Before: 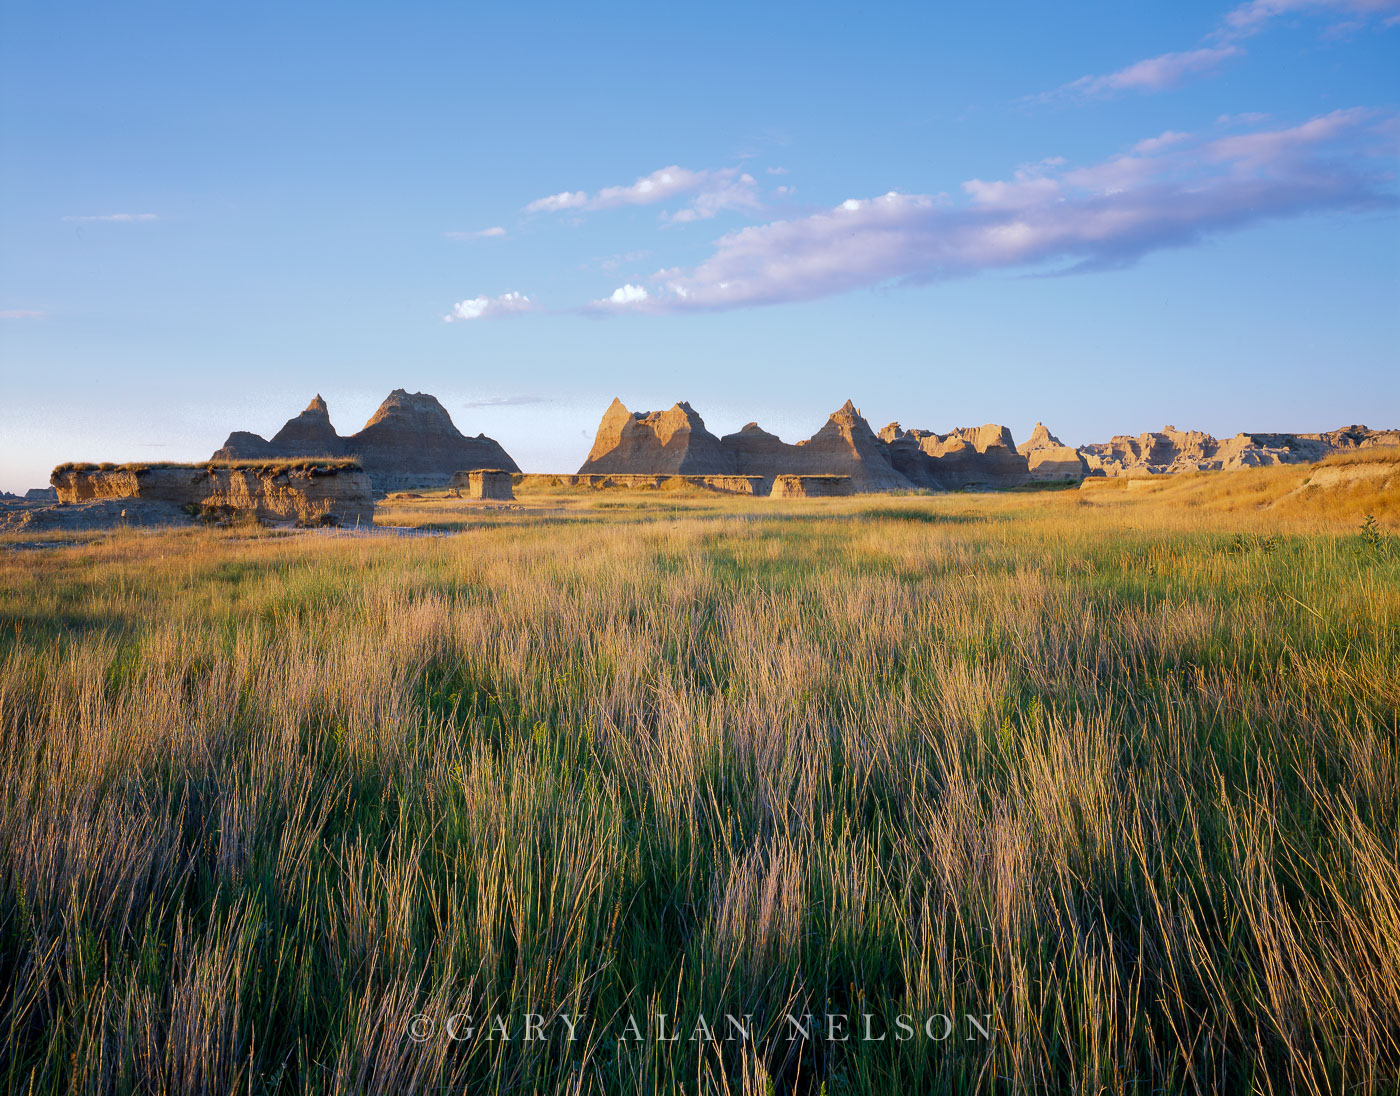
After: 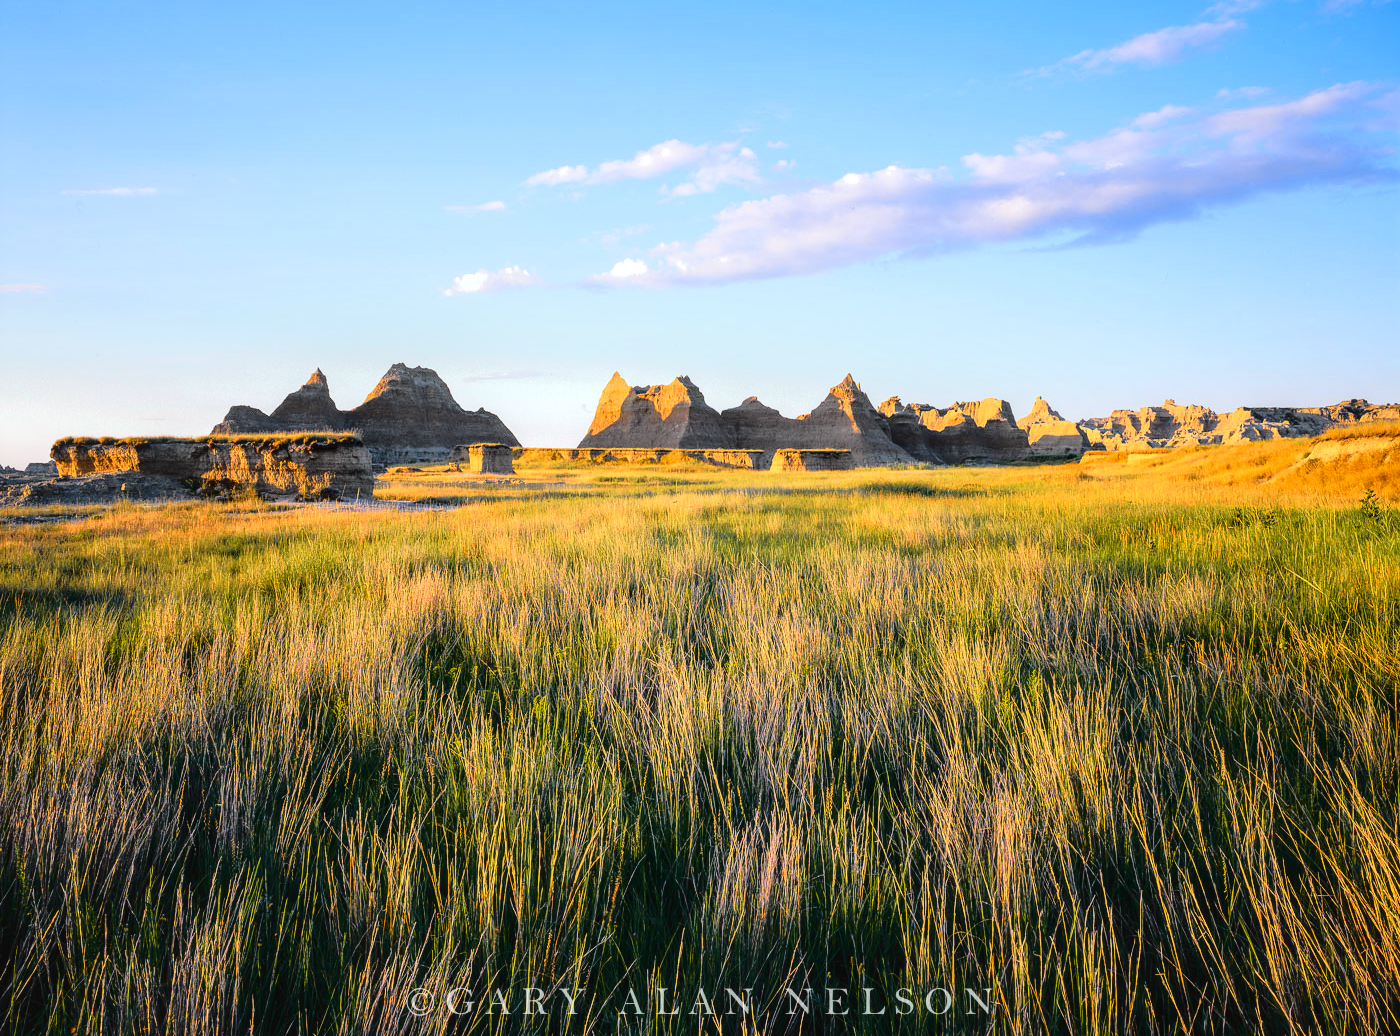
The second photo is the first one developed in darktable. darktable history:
crop and rotate: top 2.373%, bottom 3.085%
tone curve: curves: ch0 [(0, 0.029) (0.168, 0.142) (0.359, 0.44) (0.469, 0.544) (0.634, 0.722) (0.858, 0.903) (1, 0.968)]; ch1 [(0, 0) (0.437, 0.453) (0.472, 0.47) (0.502, 0.502) (0.54, 0.534) (0.57, 0.592) (0.618, 0.66) (0.699, 0.749) (0.859, 0.899) (1, 1)]; ch2 [(0, 0) (0.33, 0.301) (0.421, 0.443) (0.476, 0.498) (0.505, 0.503) (0.547, 0.557) (0.586, 0.634) (0.608, 0.676) (1, 1)], color space Lab, independent channels, preserve colors none
local contrast: on, module defaults
tone equalizer: -8 EV -0.385 EV, -7 EV -0.42 EV, -6 EV -0.338 EV, -5 EV -0.212 EV, -3 EV 0.219 EV, -2 EV 0.312 EV, -1 EV 0.402 EV, +0 EV 0.405 EV, edges refinement/feathering 500, mask exposure compensation -1.57 EV, preserve details no
